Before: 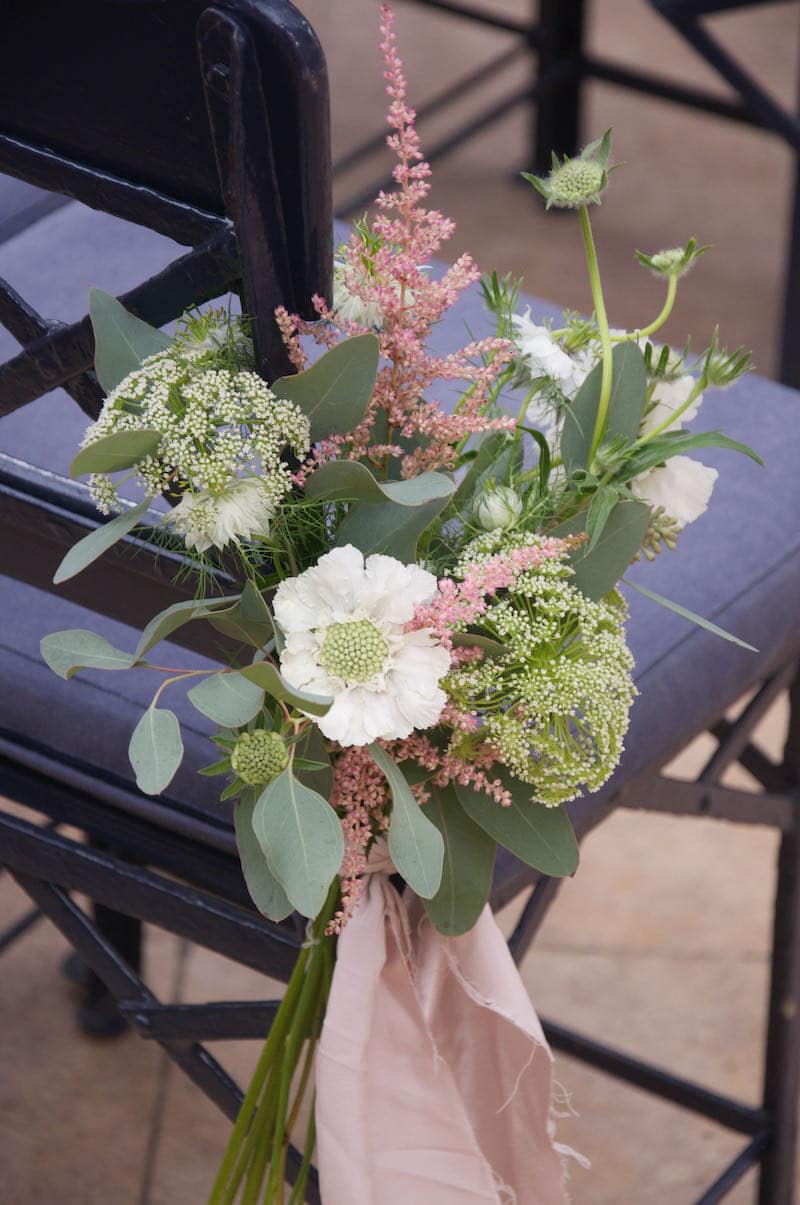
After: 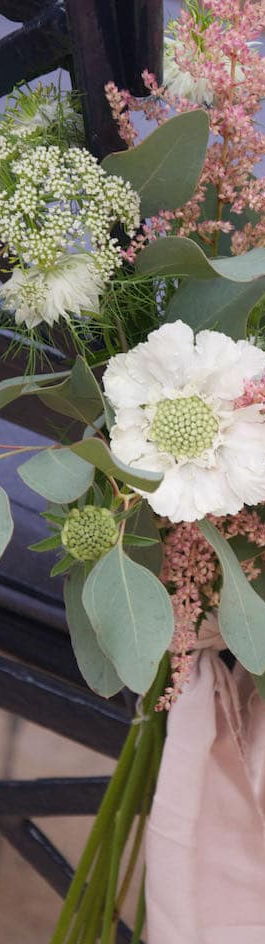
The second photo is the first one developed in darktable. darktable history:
crop and rotate: left 21.346%, top 18.612%, right 45.493%, bottom 3.006%
